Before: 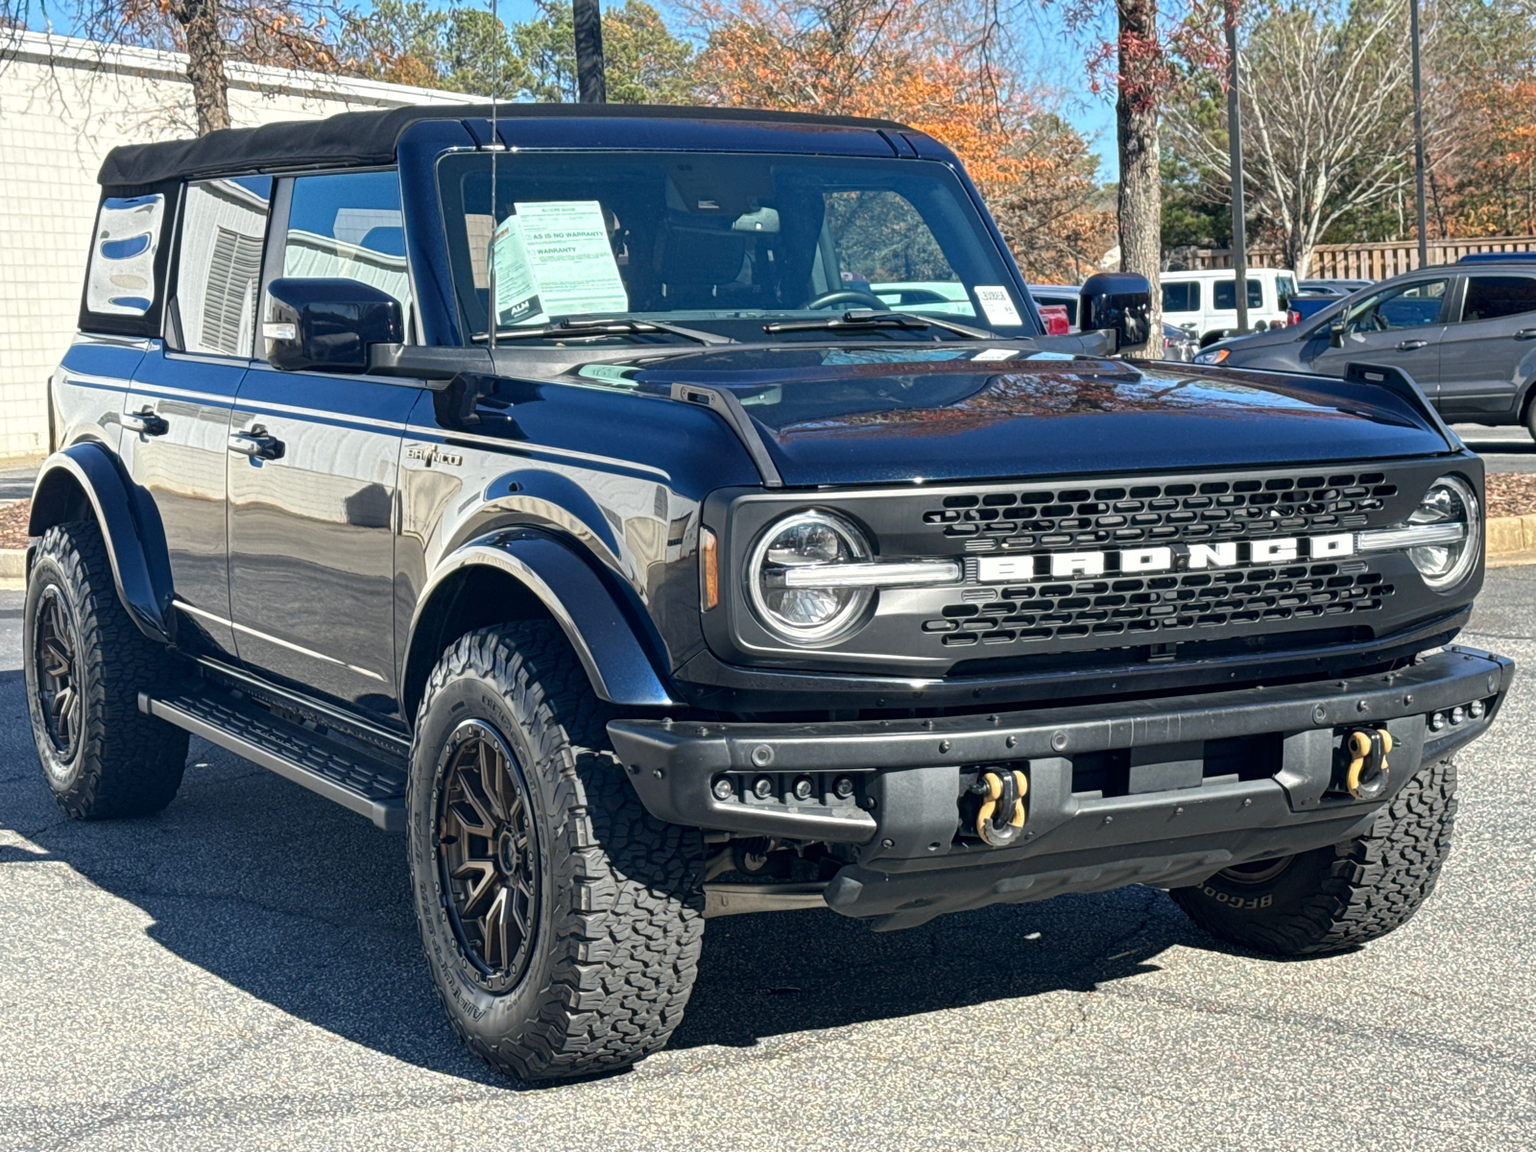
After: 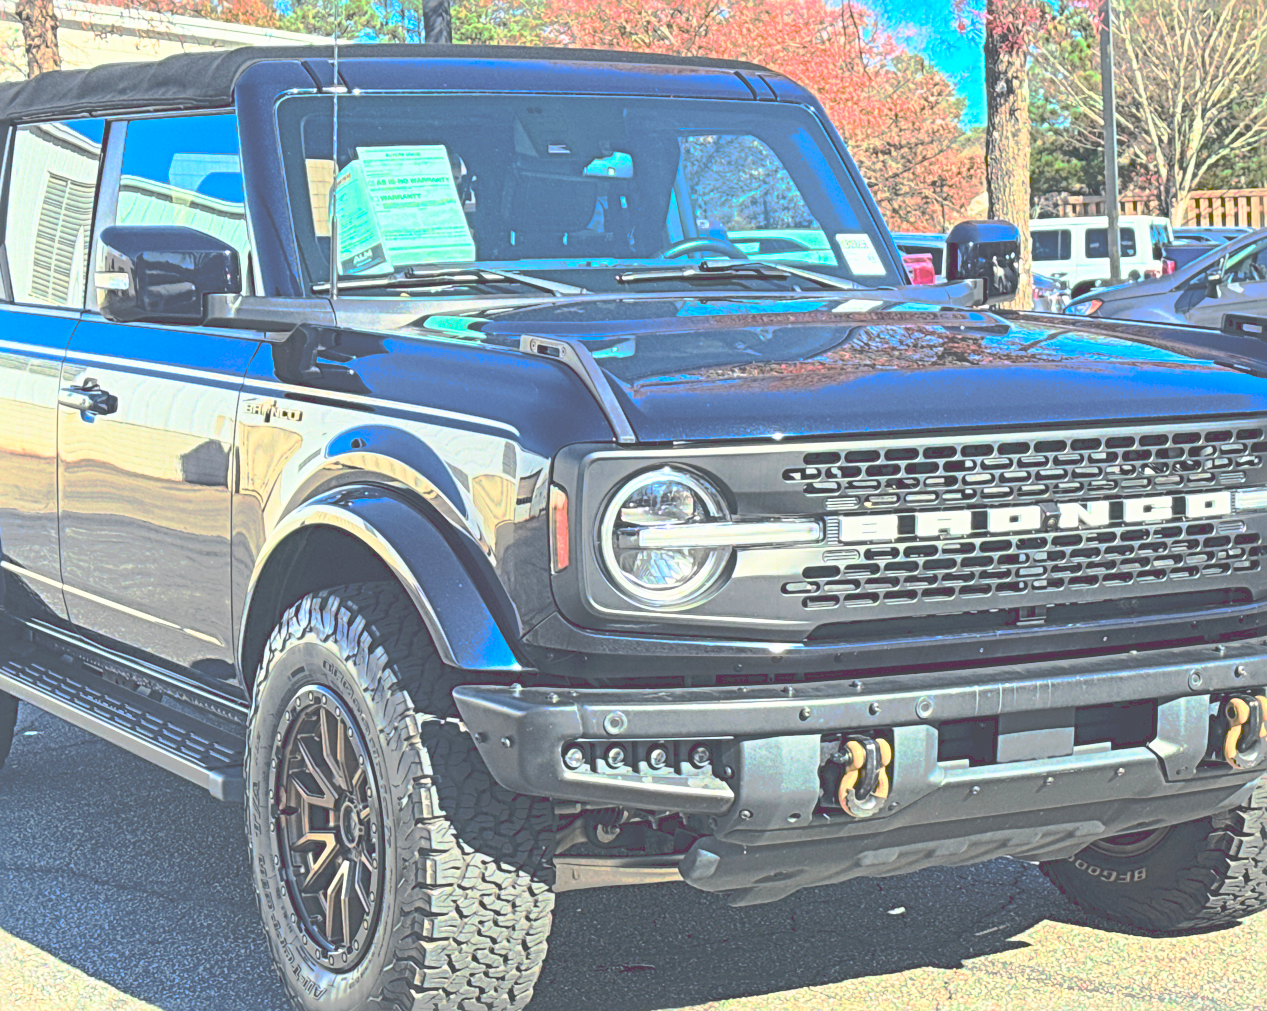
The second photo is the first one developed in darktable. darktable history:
tone curve: curves: ch0 [(0, 0) (0.003, 0.322) (0.011, 0.327) (0.025, 0.345) (0.044, 0.365) (0.069, 0.378) (0.1, 0.391) (0.136, 0.403) (0.177, 0.412) (0.224, 0.429) (0.277, 0.448) (0.335, 0.474) (0.399, 0.503) (0.468, 0.537) (0.543, 0.57) (0.623, 0.61) (0.709, 0.653) (0.801, 0.699) (0.898, 0.75) (1, 1)], preserve colors none
exposure: black level correction 0, exposure 1.45 EV, compensate exposure bias true, compensate highlight preservation false
sharpen: radius 4
crop: left 11.225%, top 5.381%, right 9.565%, bottom 10.314%
contrast brightness saturation: contrast 0.23, brightness 0.1, saturation 0.29
filmic rgb: black relative exposure -7.5 EV, white relative exposure 5 EV, hardness 3.31, contrast 1.3, contrast in shadows safe
color balance rgb: perceptual saturation grading › global saturation 20%, global vibrance 20%
